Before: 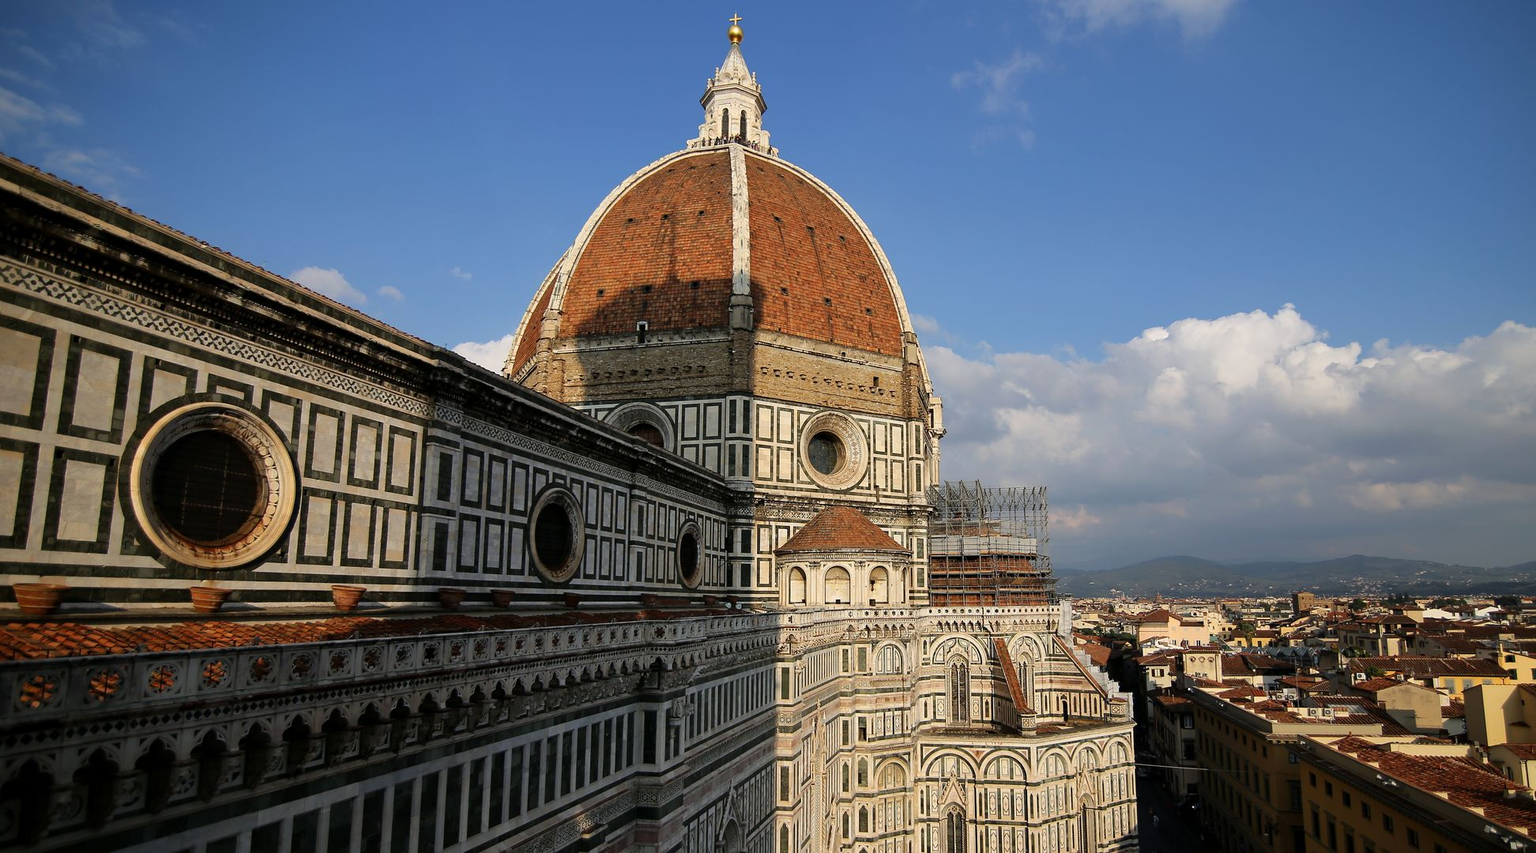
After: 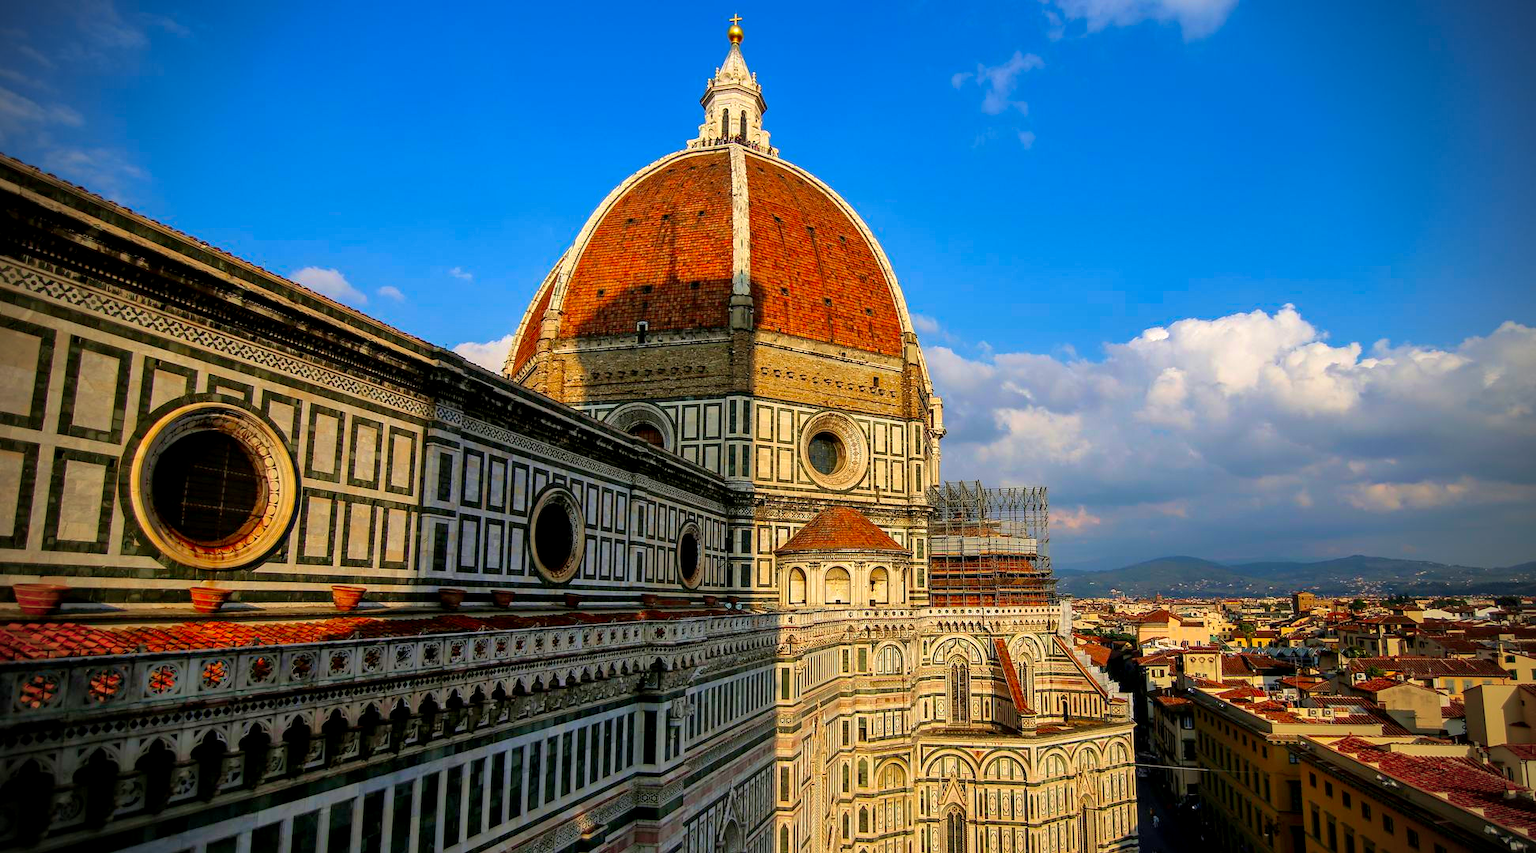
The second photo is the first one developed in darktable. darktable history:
velvia: on, module defaults
shadows and highlights: on, module defaults
vignetting: brightness -0.72, saturation -0.486
local contrast: detail 144%
color correction: highlights b* 0.047, saturation 1.82
